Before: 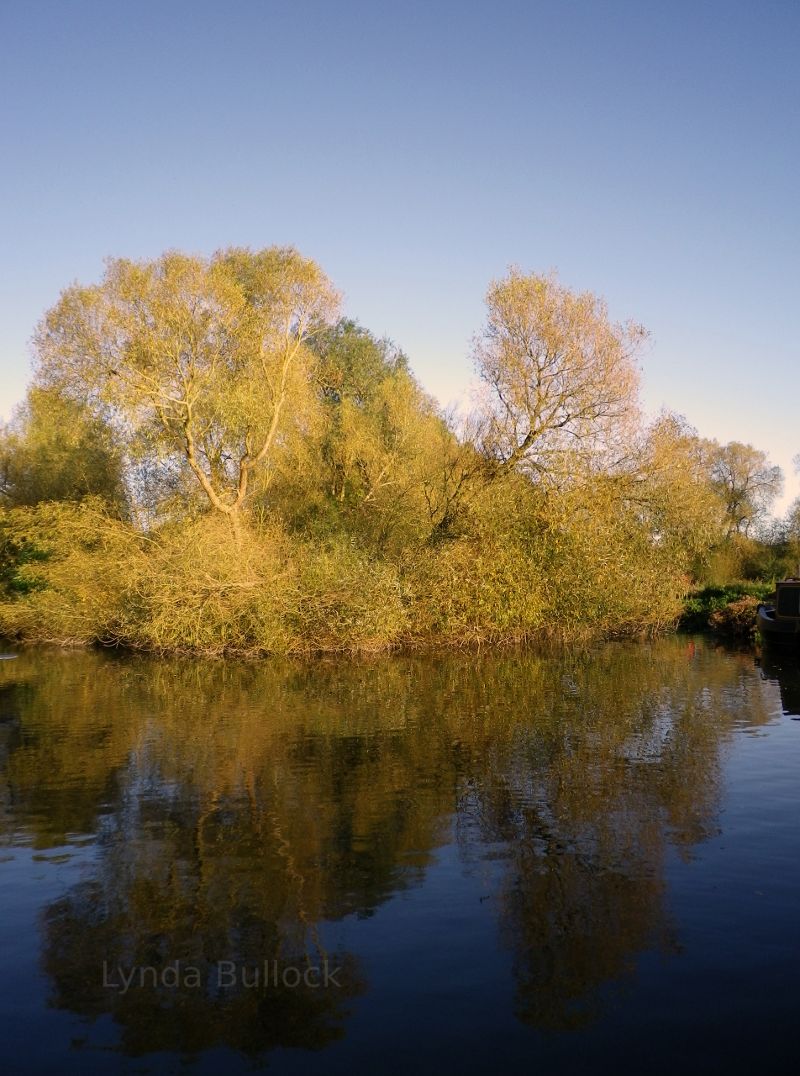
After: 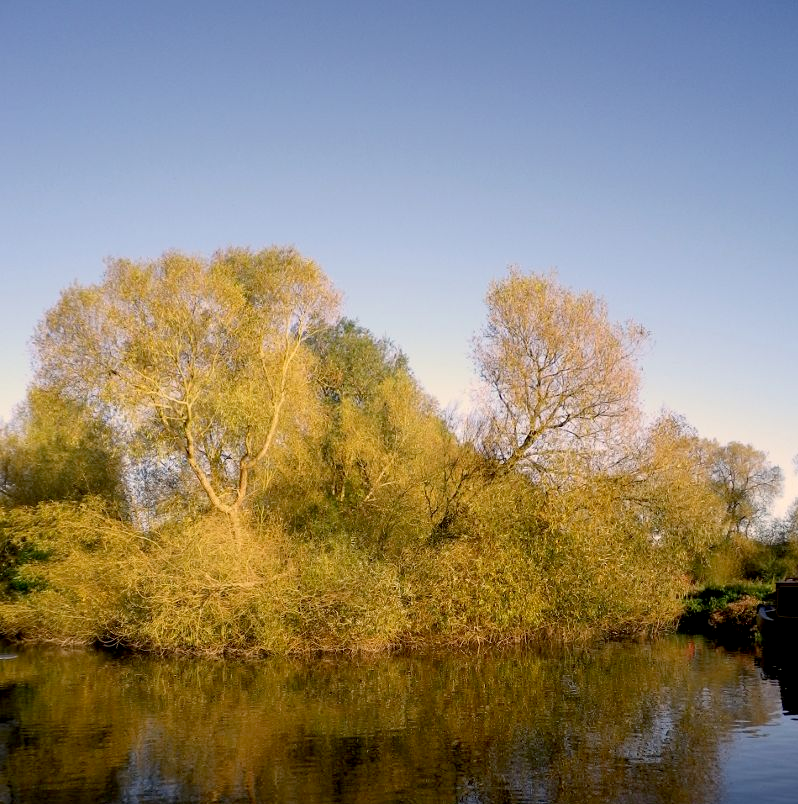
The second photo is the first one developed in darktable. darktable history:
exposure: black level correction 0.009, exposure 0.014 EV, compensate highlight preservation false
crop: bottom 24.967%
